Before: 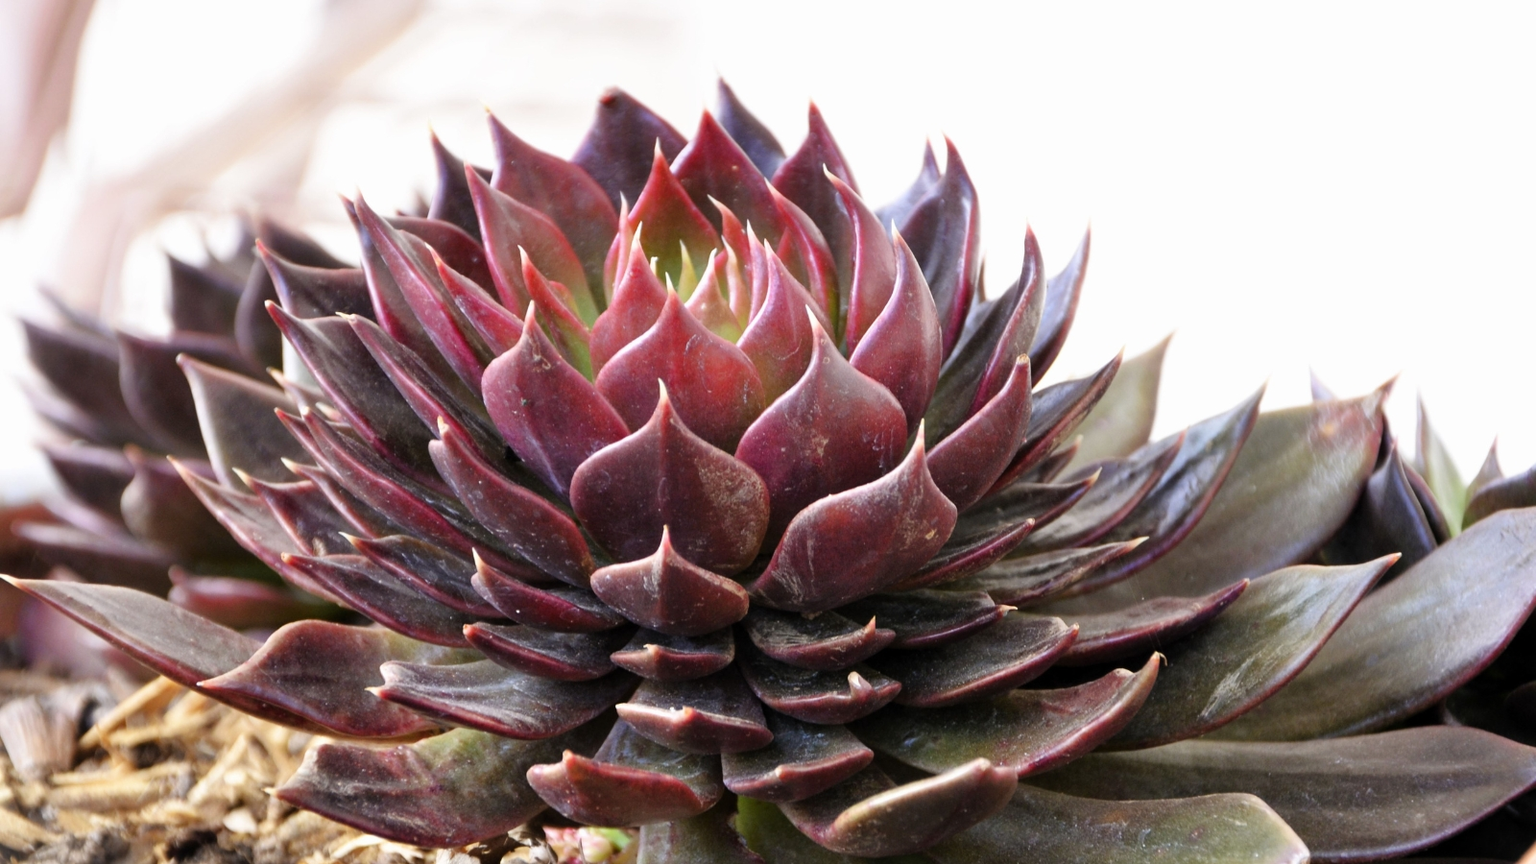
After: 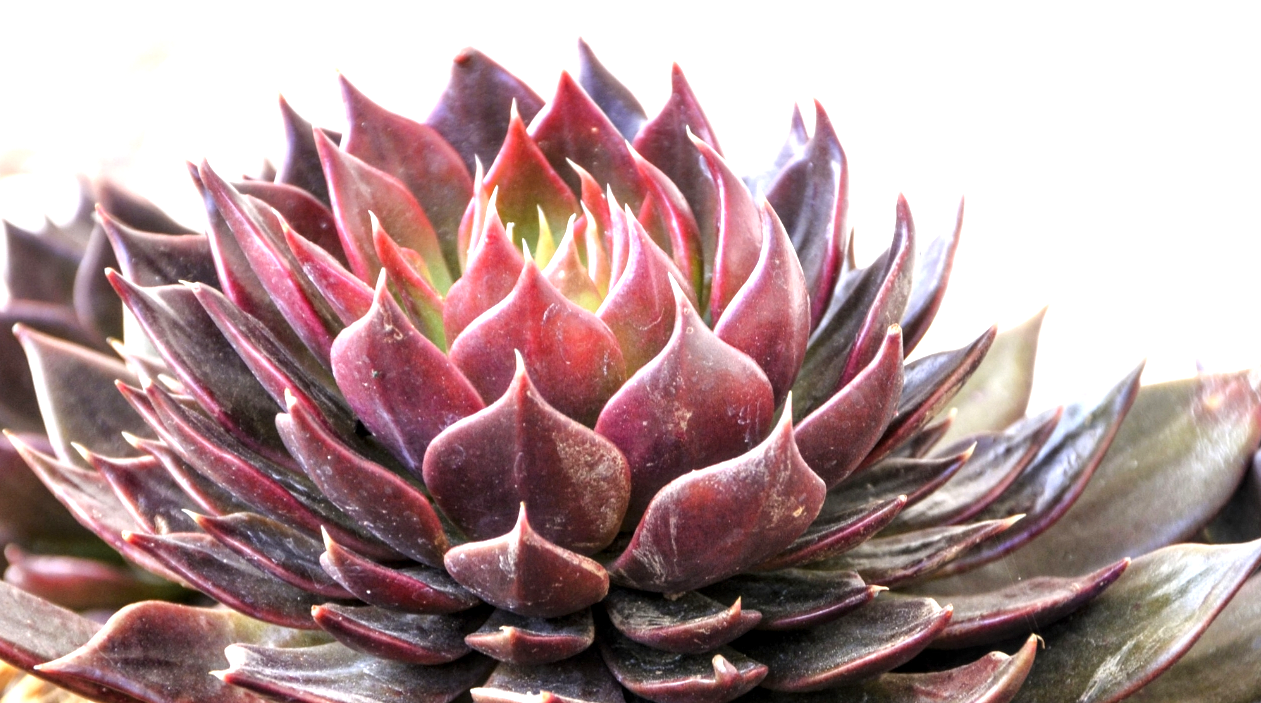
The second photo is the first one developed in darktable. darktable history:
local contrast: detail 130%
exposure: exposure 0.766 EV, compensate highlight preservation false
crop and rotate: left 10.77%, top 5.1%, right 10.41%, bottom 16.76%
